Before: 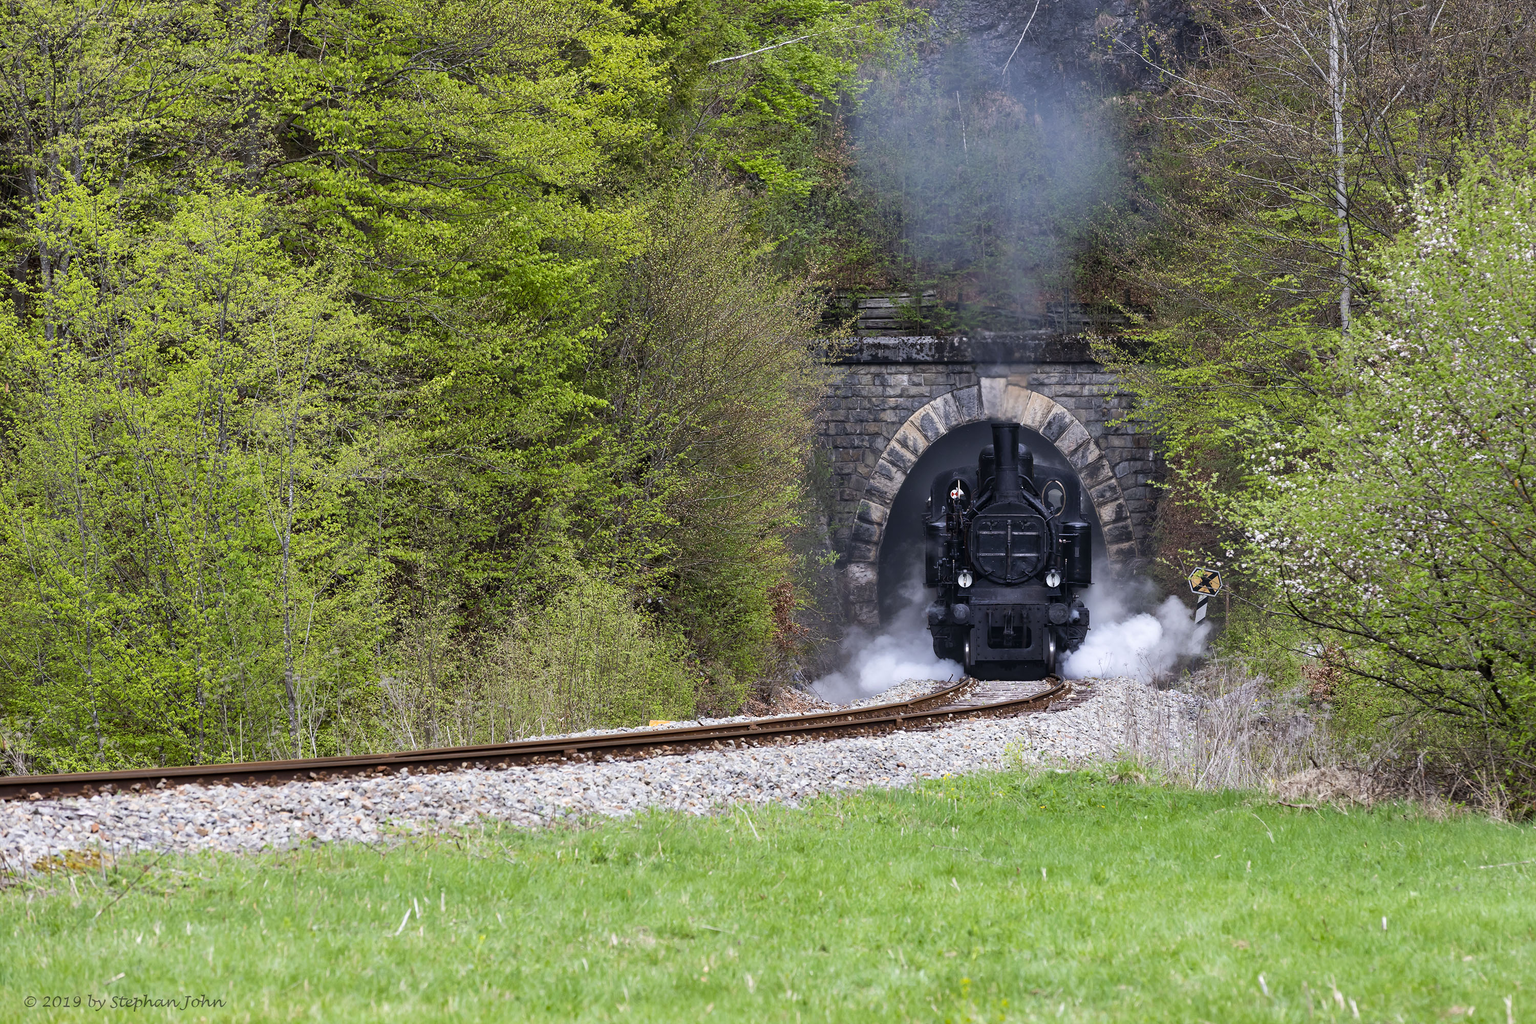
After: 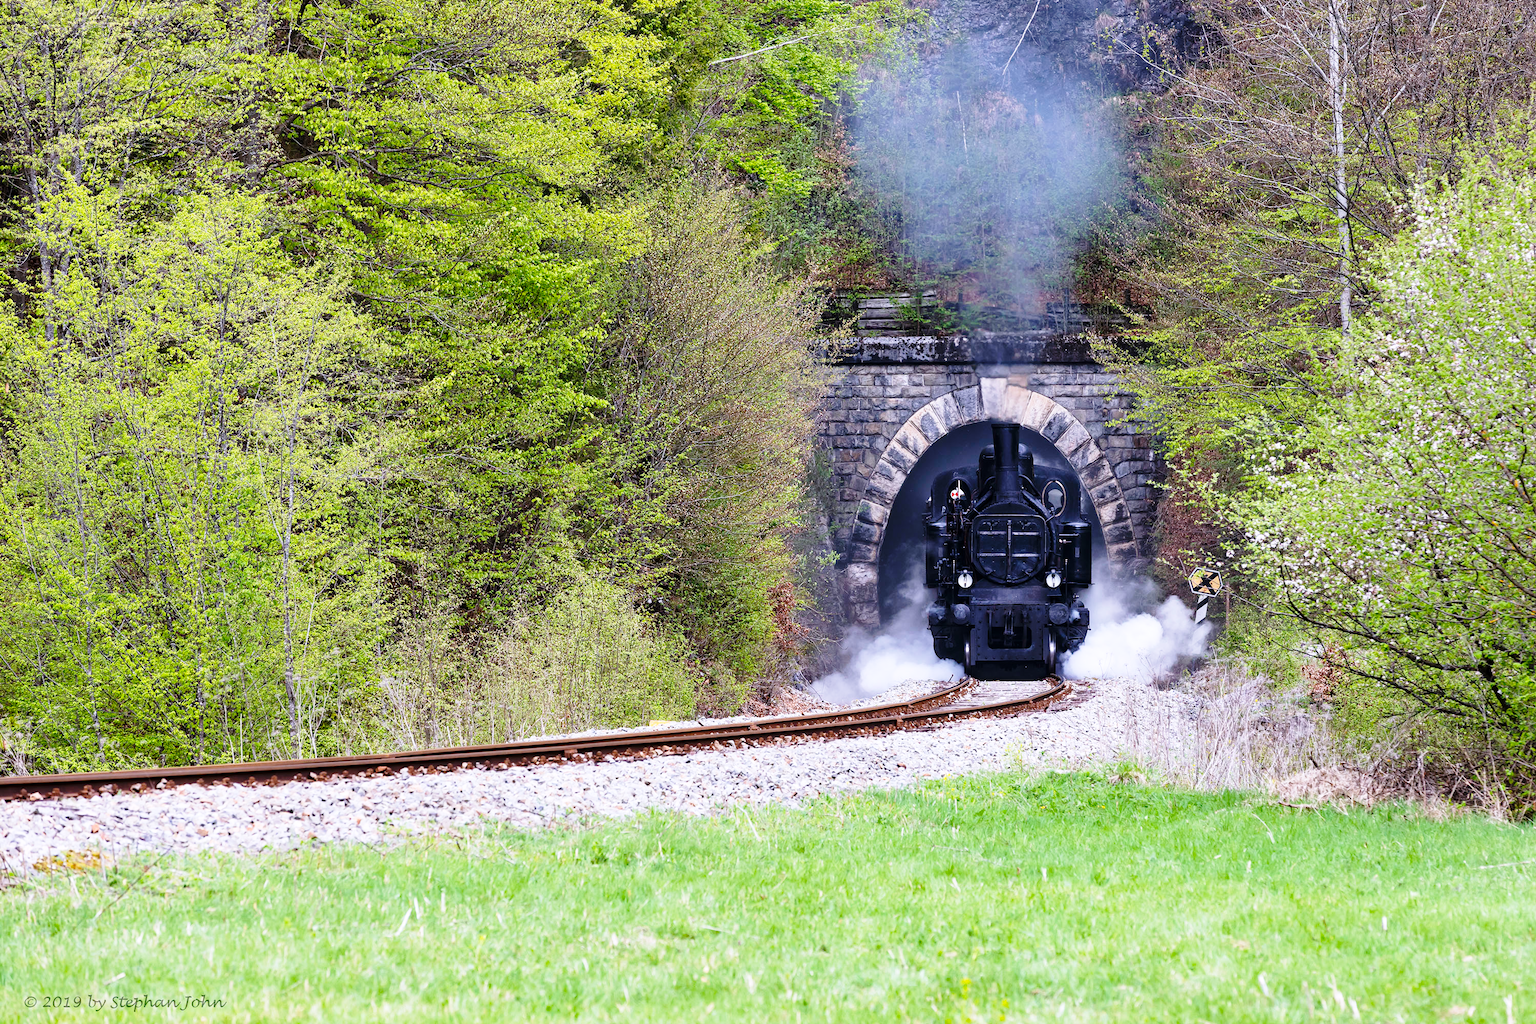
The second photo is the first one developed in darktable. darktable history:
white balance: red 1.004, blue 1.096
base curve: curves: ch0 [(0, 0) (0.028, 0.03) (0.121, 0.232) (0.46, 0.748) (0.859, 0.968) (1, 1)], preserve colors none
